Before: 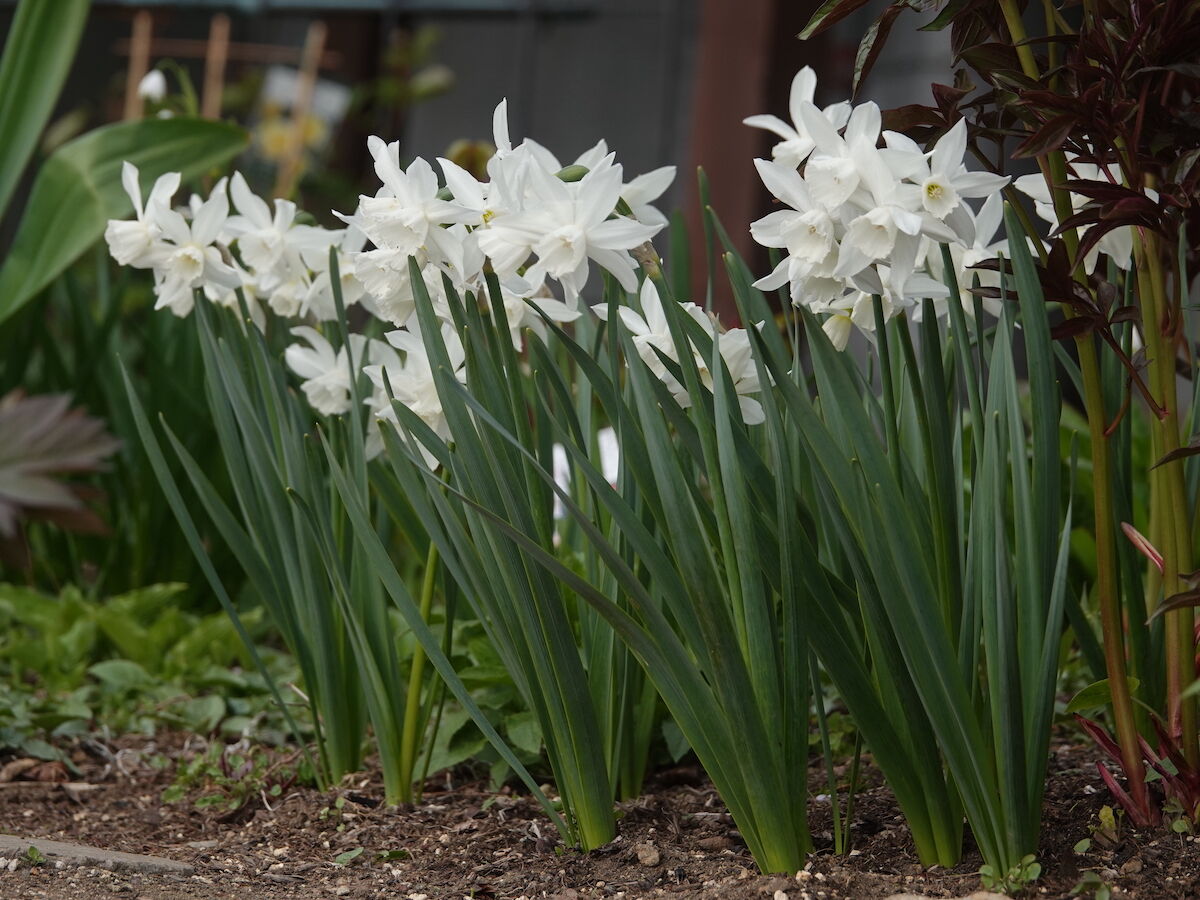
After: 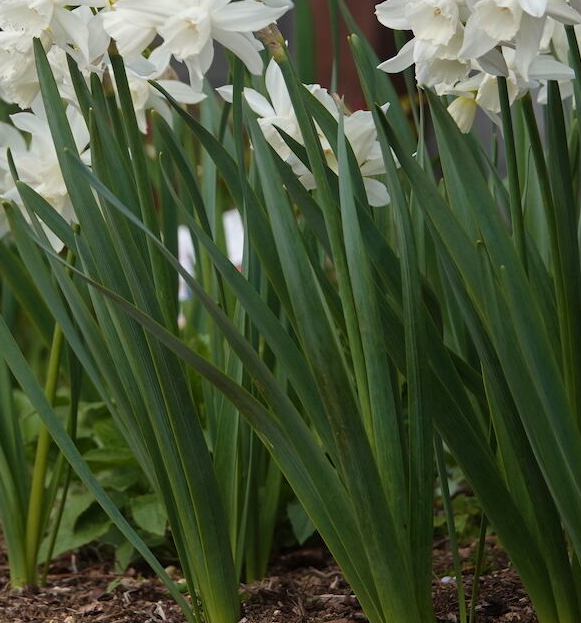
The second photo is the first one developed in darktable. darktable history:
velvia: strength 30.1%
crop: left 31.32%, top 24.303%, right 20.262%, bottom 6.368%
